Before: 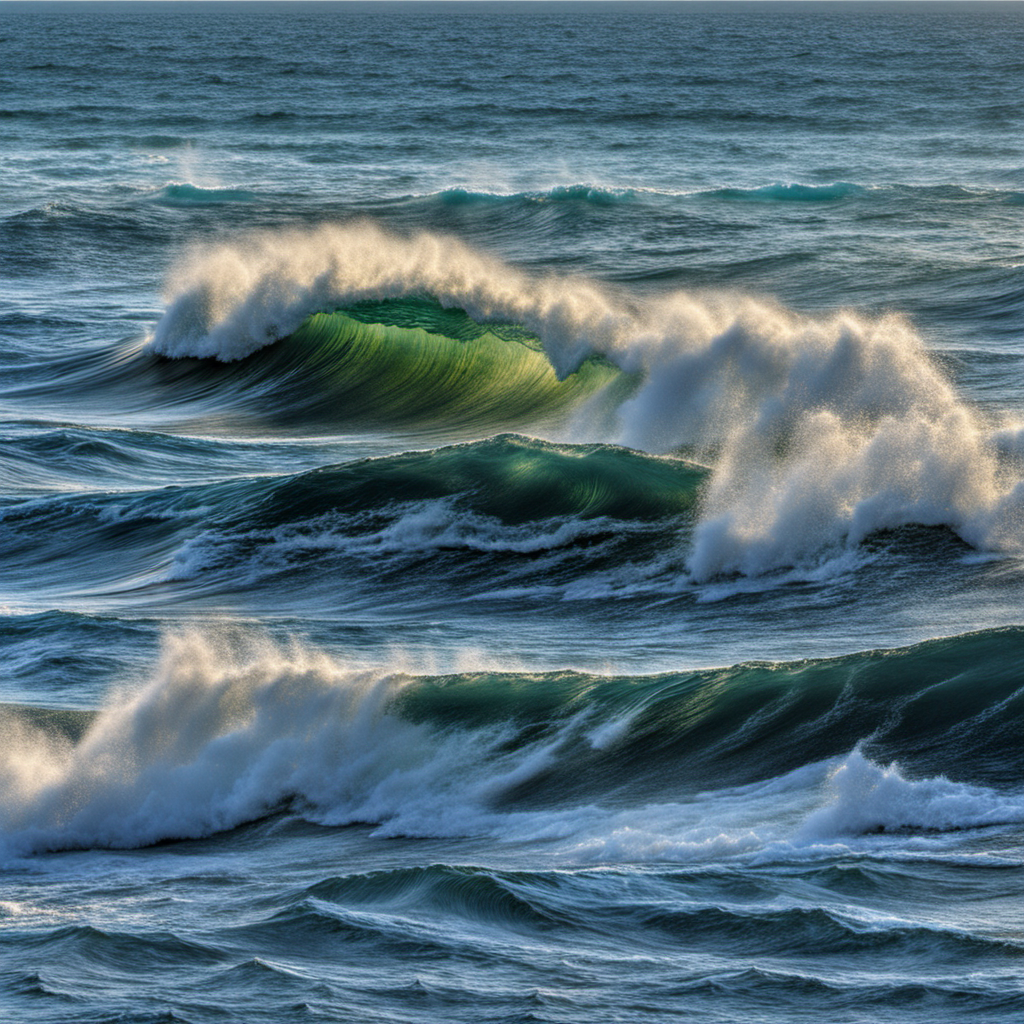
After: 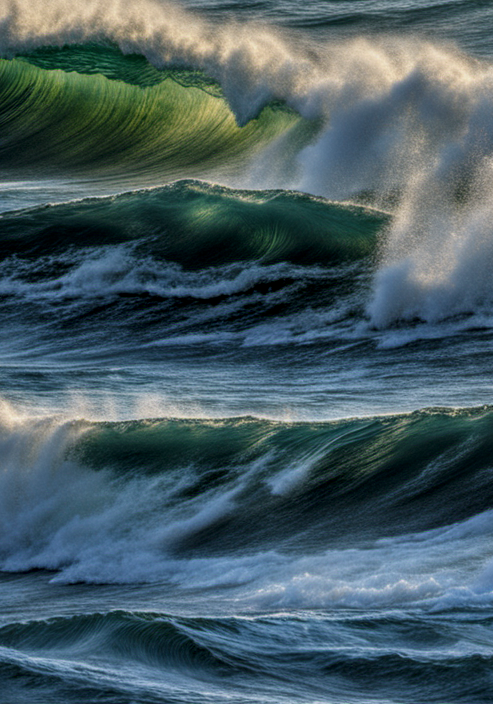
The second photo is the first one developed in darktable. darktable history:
crop: left 31.326%, top 24.811%, right 20.476%, bottom 6.429%
exposure: exposure -0.368 EV, compensate highlight preservation false
local contrast: on, module defaults
